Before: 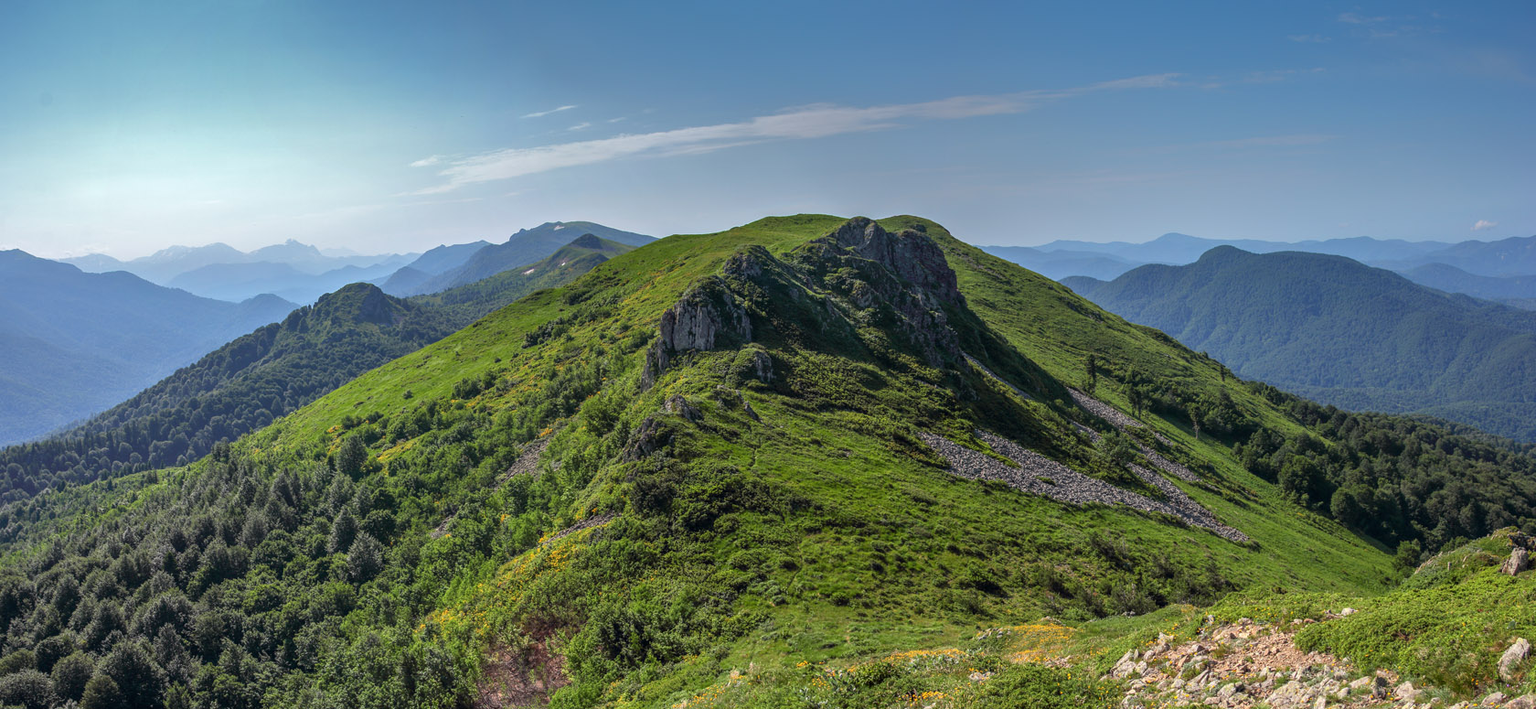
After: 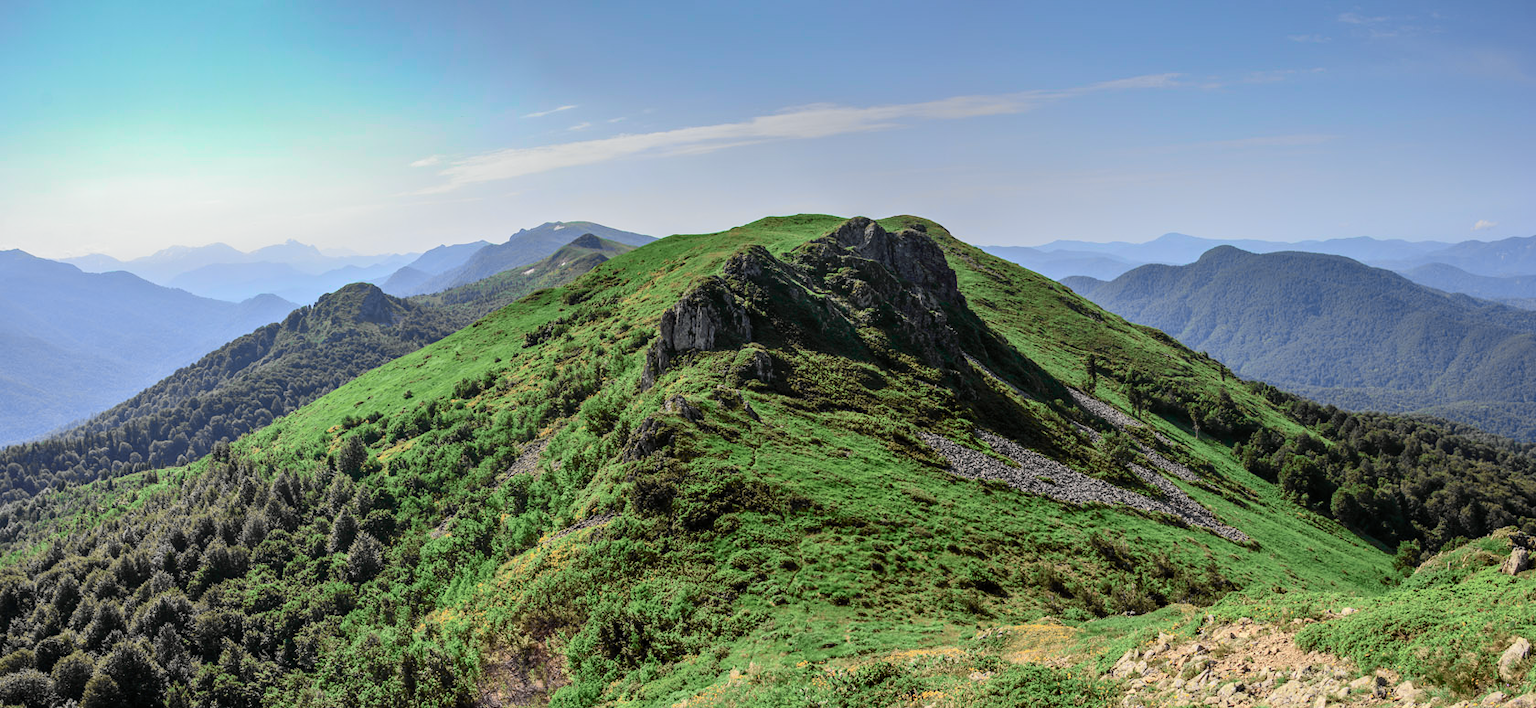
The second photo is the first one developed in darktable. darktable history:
tone curve: curves: ch0 [(0.014, 0) (0.13, 0.09) (0.227, 0.211) (0.346, 0.388) (0.499, 0.598) (0.662, 0.76) (0.795, 0.846) (1, 0.969)]; ch1 [(0, 0) (0.366, 0.367) (0.447, 0.417) (0.473, 0.484) (0.504, 0.502) (0.525, 0.518) (0.564, 0.548) (0.639, 0.643) (1, 1)]; ch2 [(0, 0) (0.333, 0.346) (0.375, 0.375) (0.424, 0.43) (0.476, 0.498) (0.496, 0.505) (0.517, 0.515) (0.542, 0.564) (0.583, 0.6) (0.64, 0.622) (0.723, 0.676) (1, 1)], color space Lab, independent channels, preserve colors none
